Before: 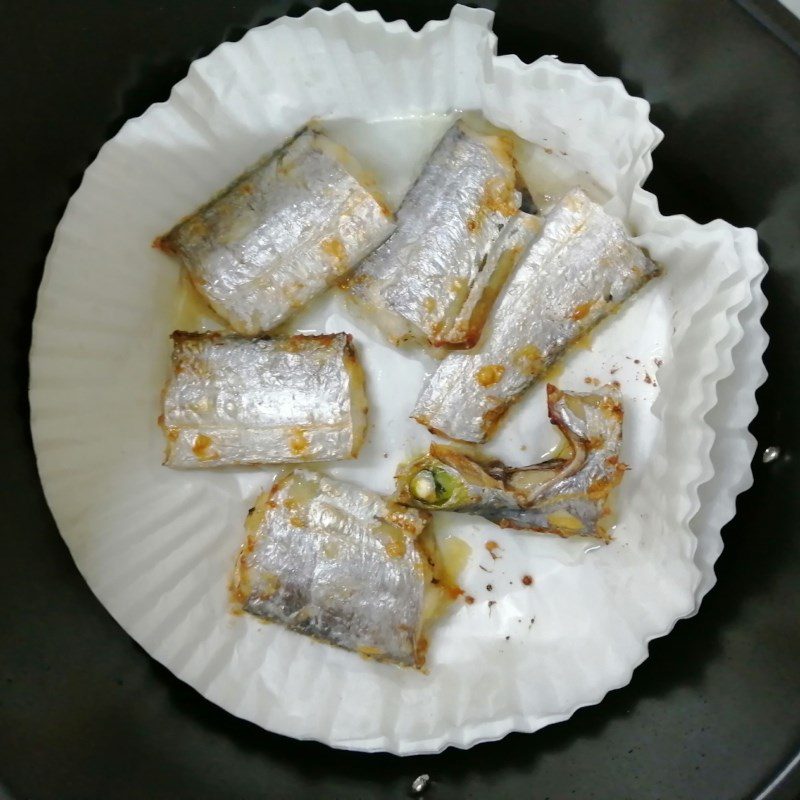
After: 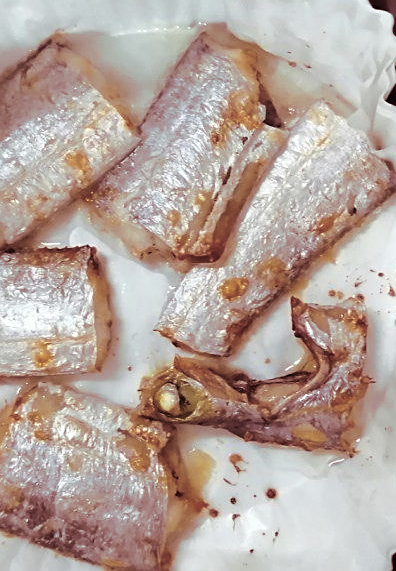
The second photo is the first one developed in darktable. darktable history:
crop: left 32.075%, top 10.976%, right 18.355%, bottom 17.596%
sharpen: on, module defaults
split-toning: highlights › hue 187.2°, highlights › saturation 0.83, balance -68.05, compress 56.43%
white balance: emerald 1
